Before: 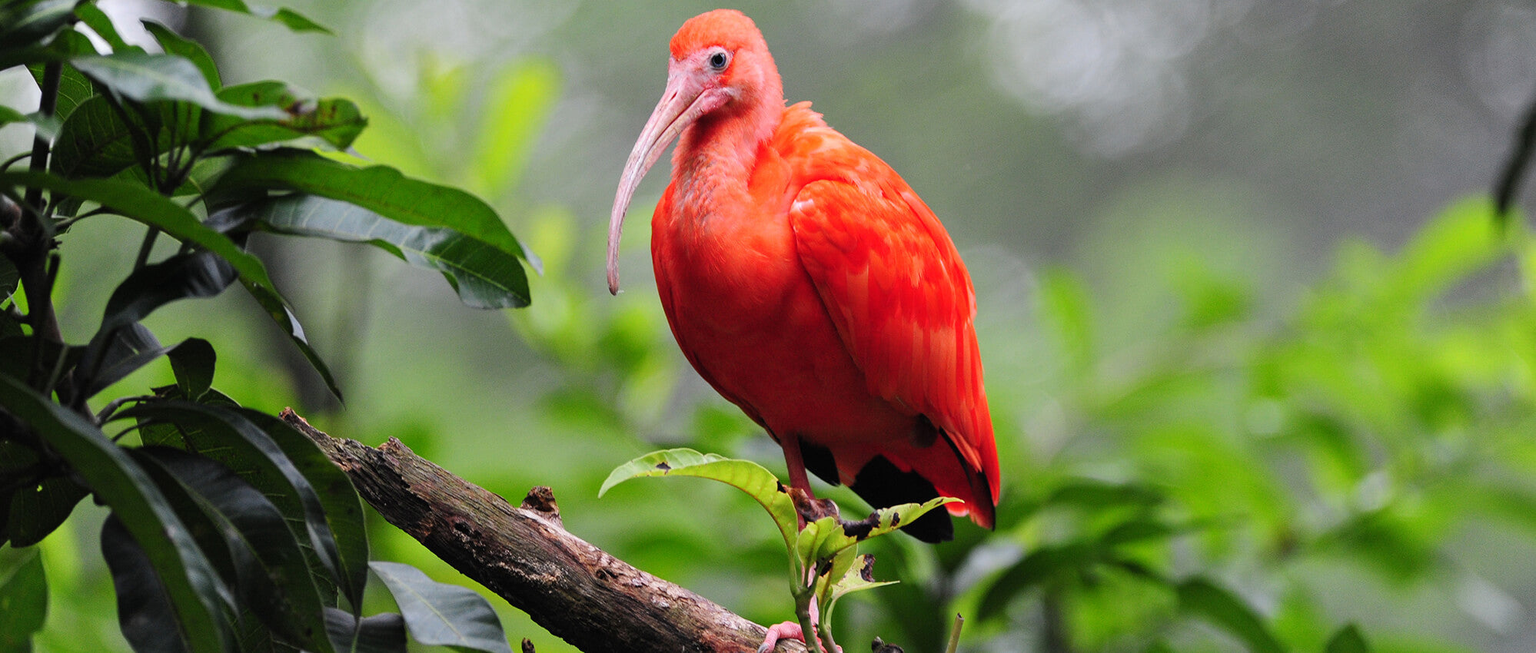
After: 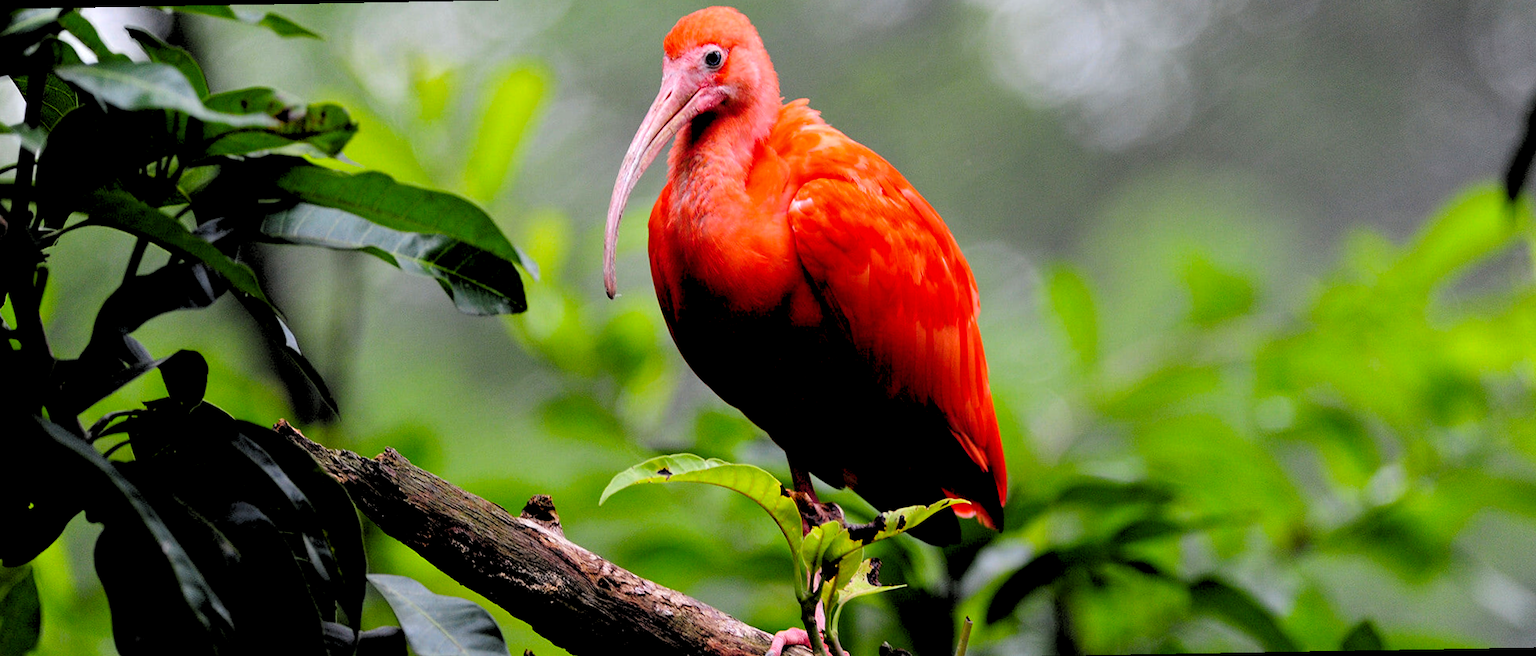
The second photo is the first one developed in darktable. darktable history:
rgb levels: levels [[0.034, 0.472, 0.904], [0, 0.5, 1], [0, 0.5, 1]]
exposure: exposure -0.01 EV, compensate highlight preservation false
rotate and perspective: rotation -1°, crop left 0.011, crop right 0.989, crop top 0.025, crop bottom 0.975
color balance rgb: perceptual saturation grading › global saturation 20%, global vibrance 20%
